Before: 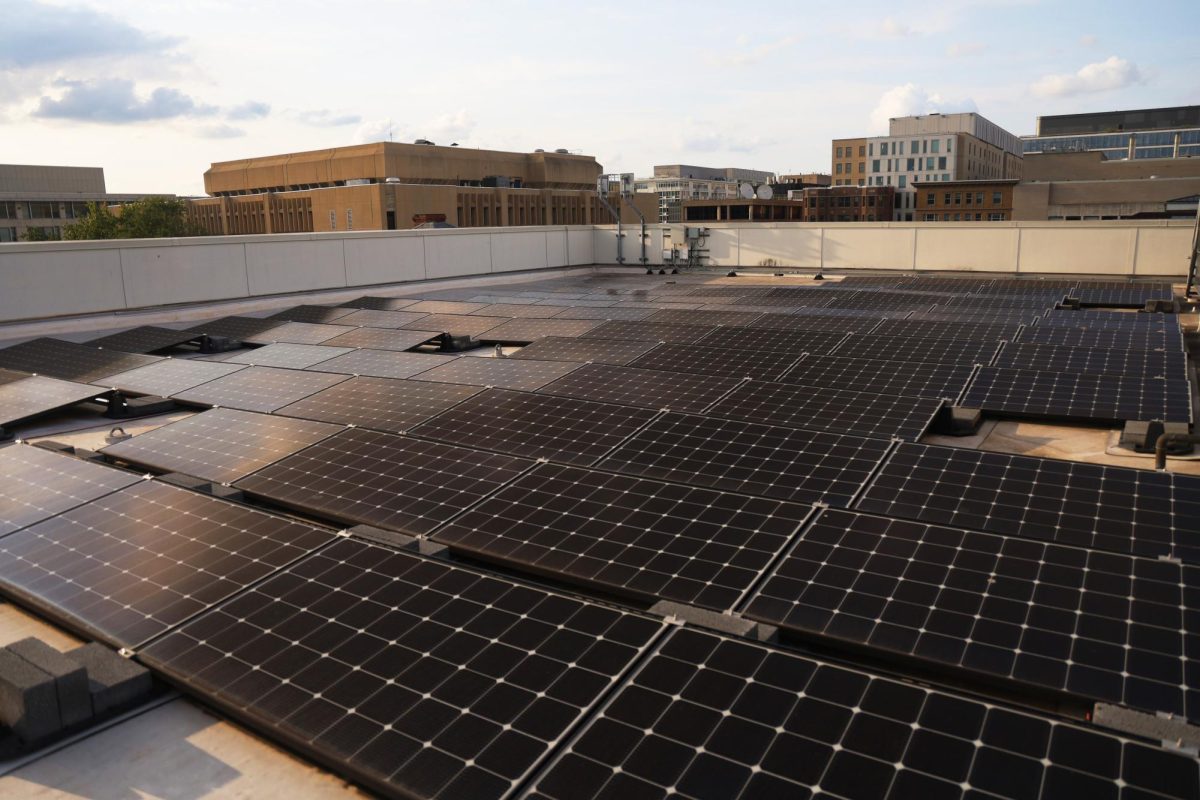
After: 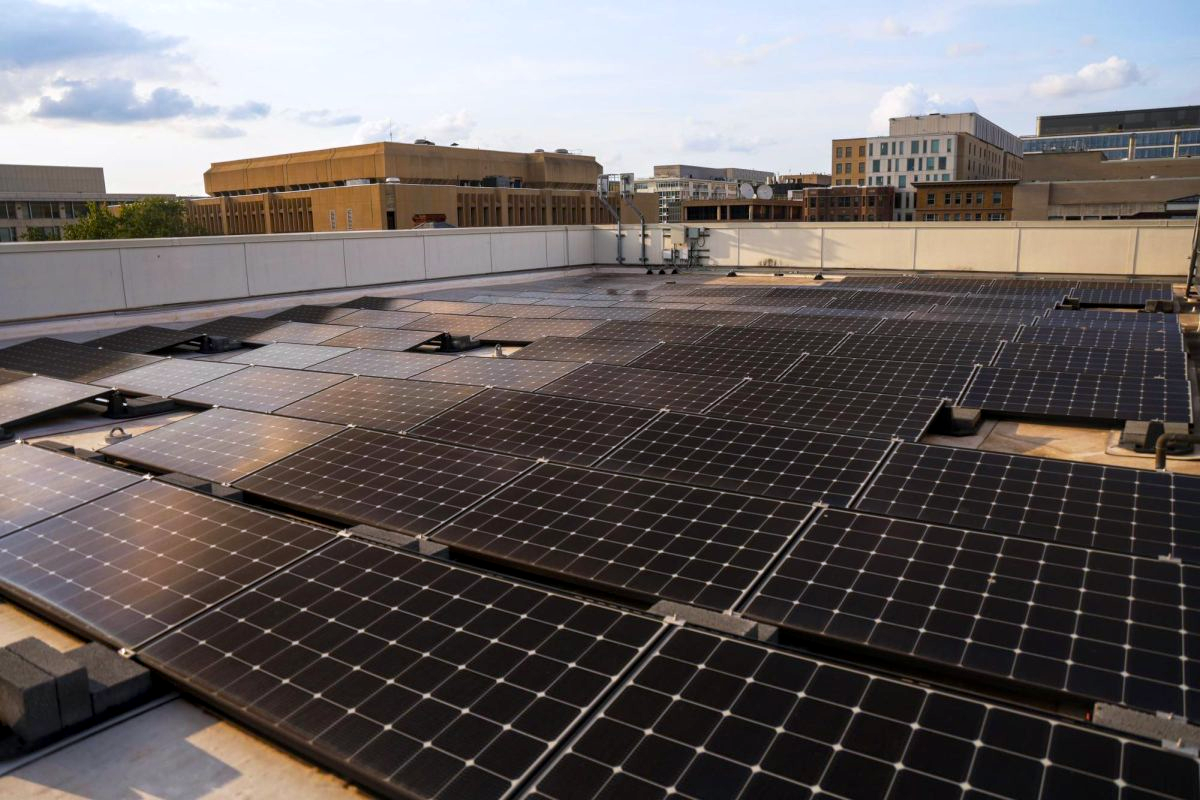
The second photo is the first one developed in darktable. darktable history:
white balance: red 0.983, blue 1.036
color balance rgb: perceptual saturation grading › global saturation 20%, global vibrance 20%
local contrast: detail 130%
